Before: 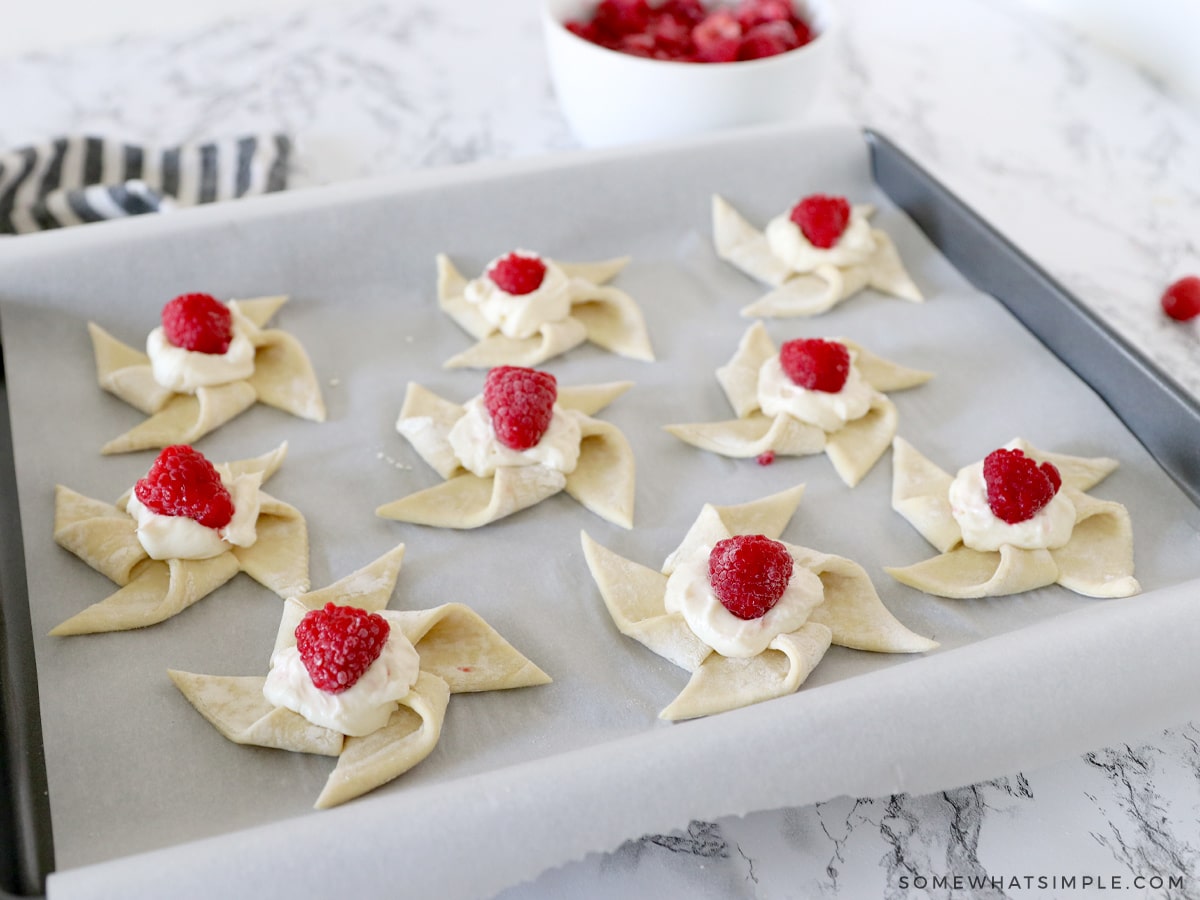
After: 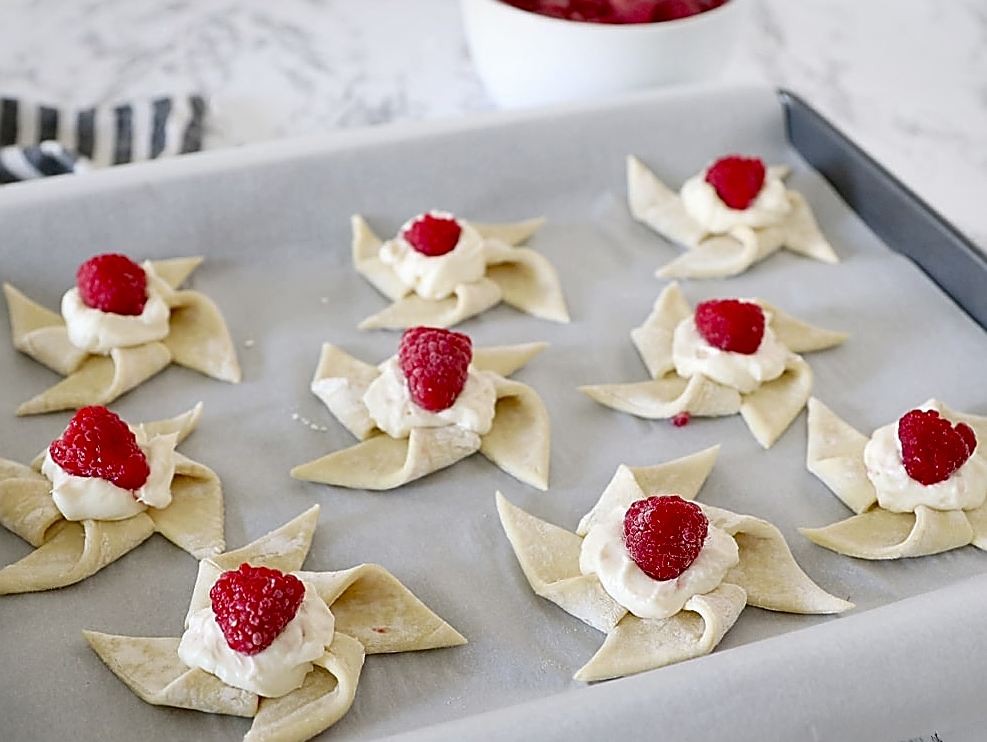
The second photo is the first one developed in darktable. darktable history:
contrast brightness saturation: contrast 0.07, brightness -0.133, saturation 0.05
sharpen: radius 1.736, amount 1.288
vignetting: fall-off start 99.67%, brightness -0.178, saturation -0.31, center (-0.035, 0.144), width/height ratio 1.319, dithering 8-bit output
crop and rotate: left 7.117%, top 4.38%, right 10.557%, bottom 13.127%
